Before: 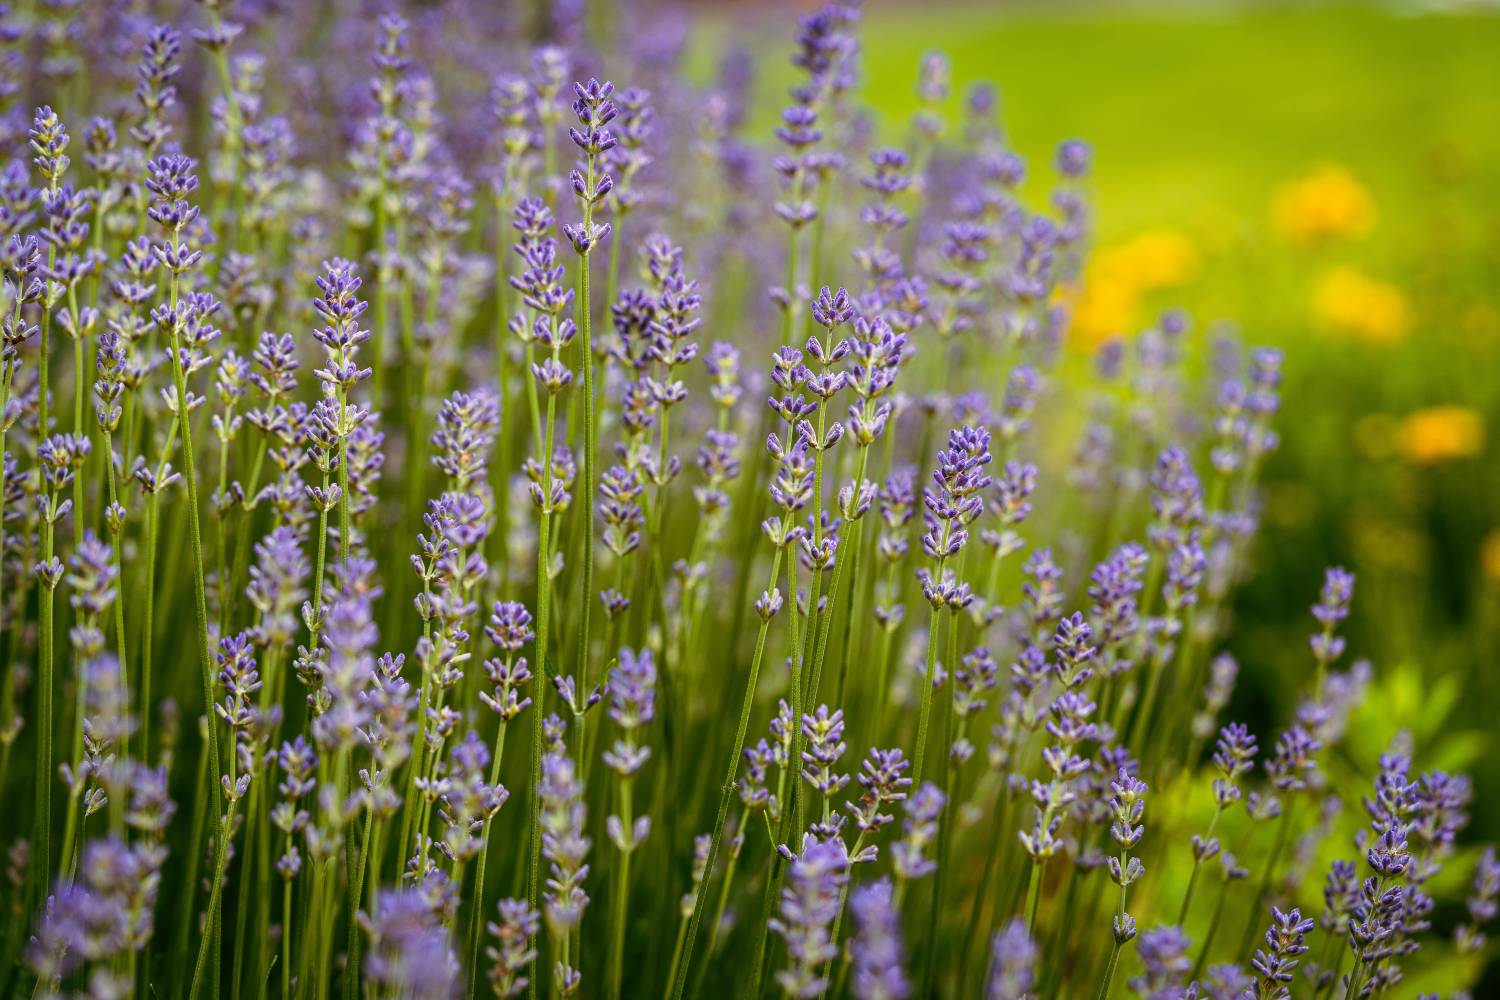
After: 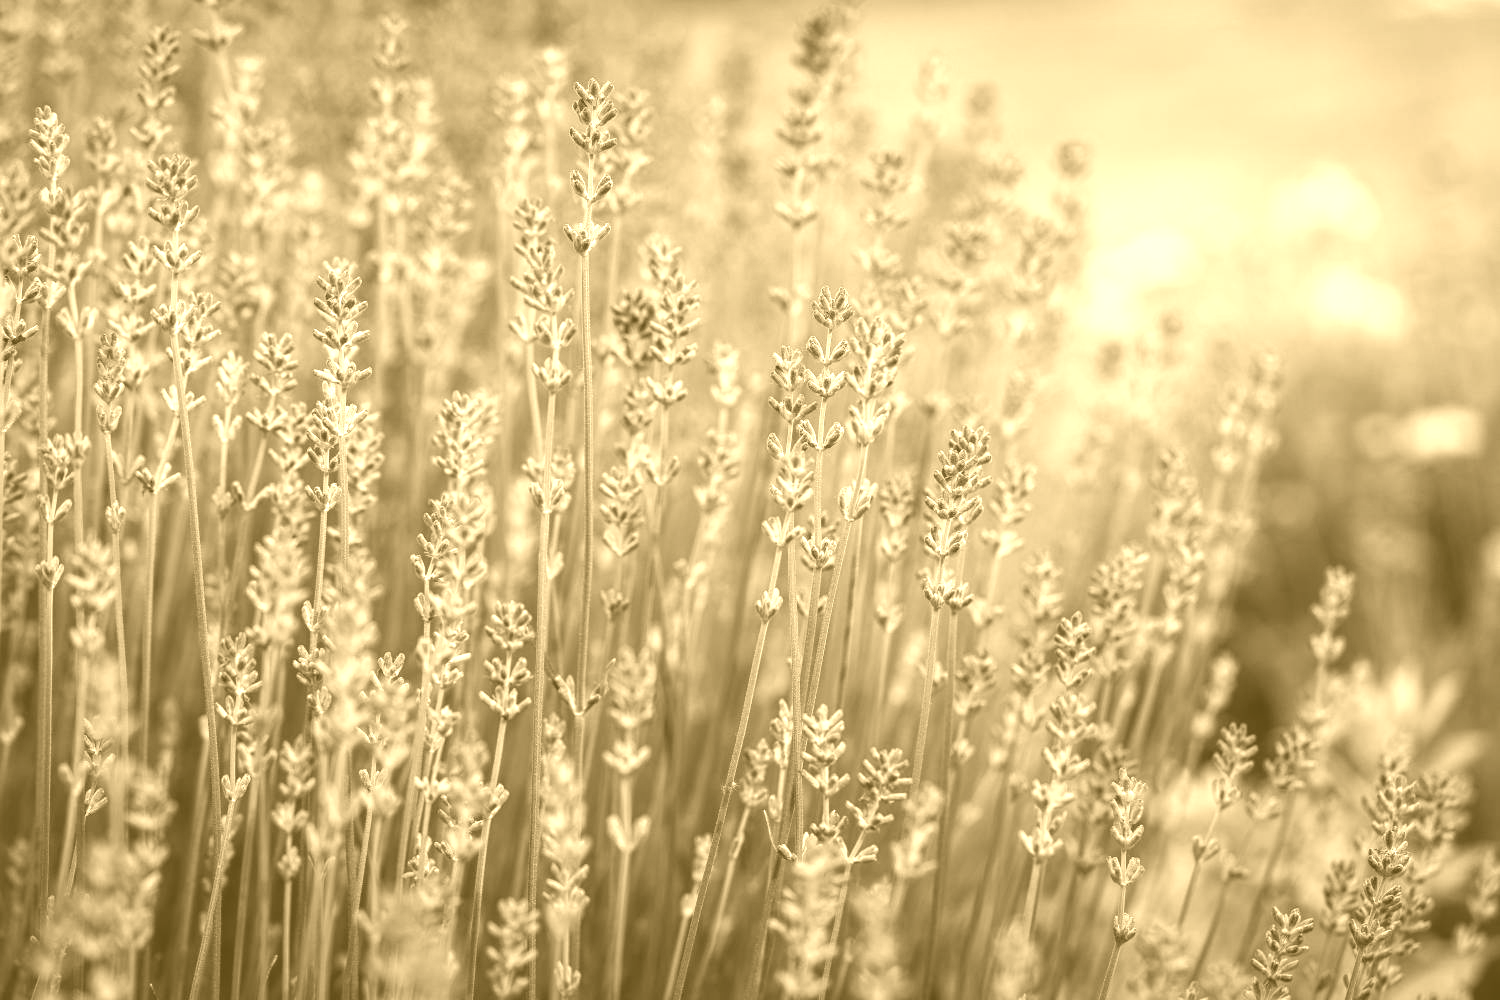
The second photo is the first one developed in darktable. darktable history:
colorize: hue 36°, source mix 100%
exposure: exposure -0.048 EV, compensate highlight preservation false
color balance rgb: perceptual saturation grading › global saturation 30%, global vibrance 20%
